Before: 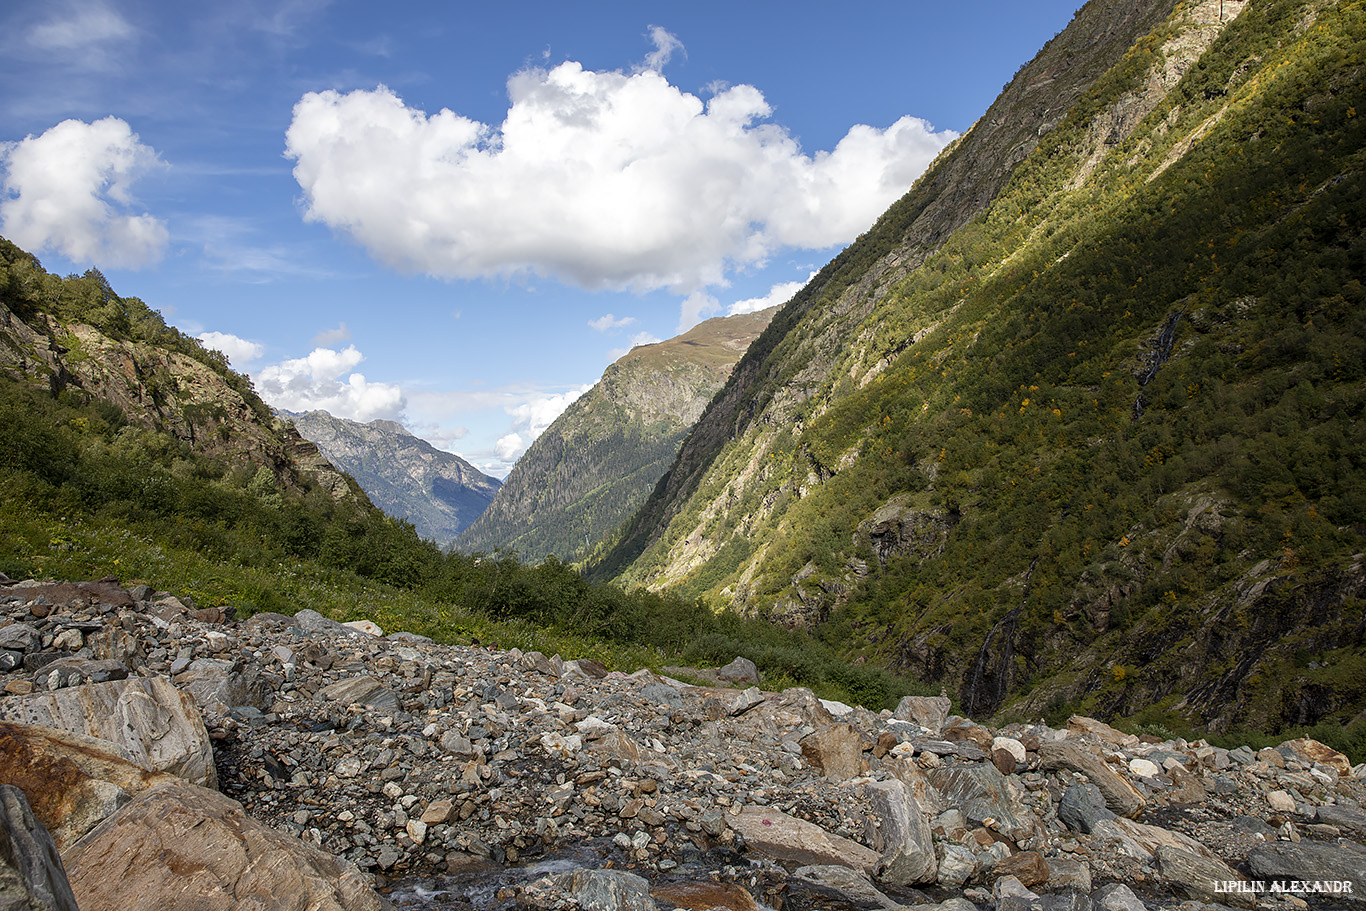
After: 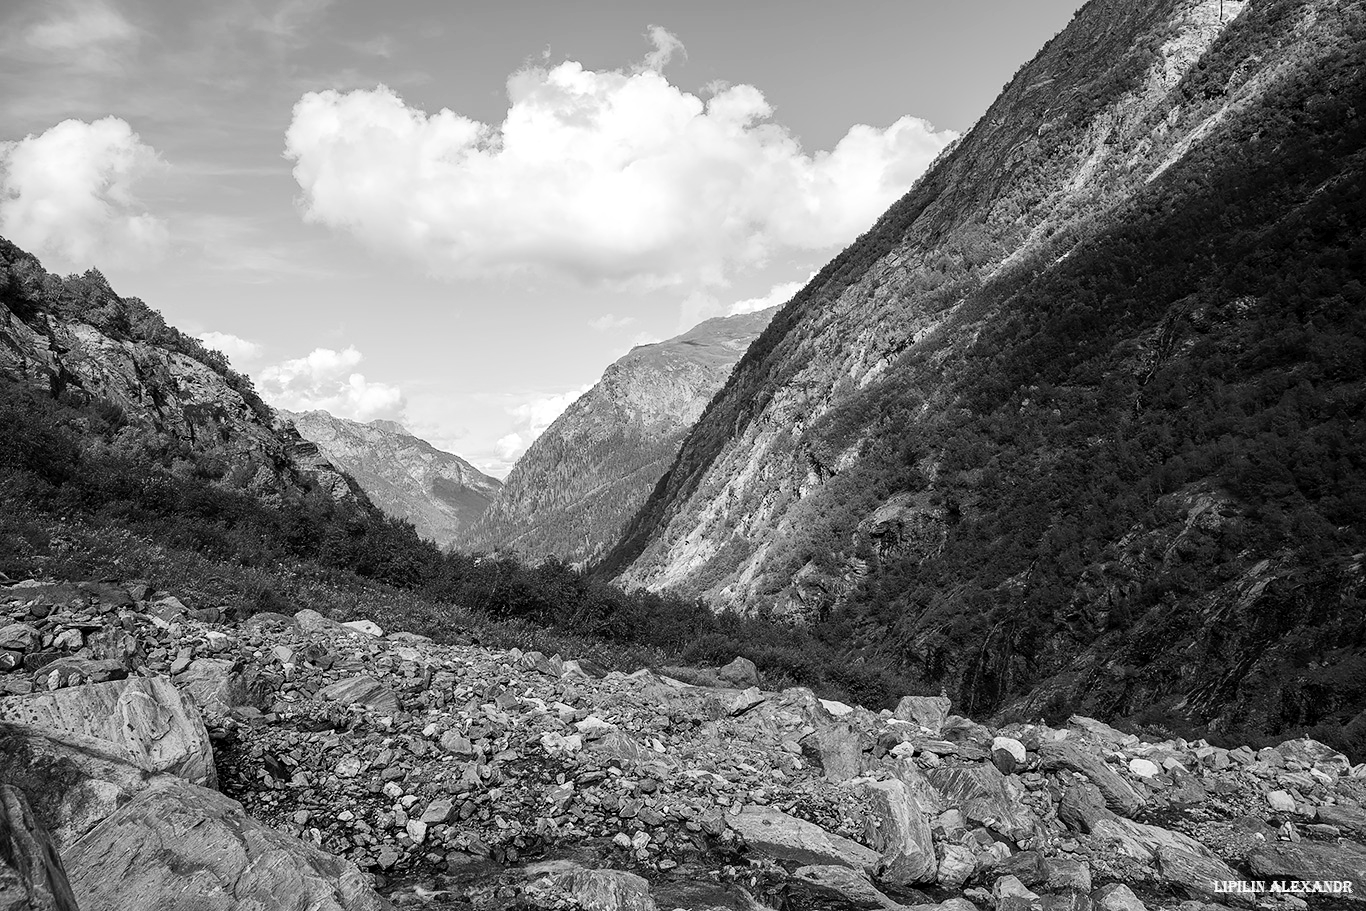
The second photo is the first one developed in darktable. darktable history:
tone curve: curves: ch0 [(0, 0) (0.003, 0.014) (0.011, 0.019) (0.025, 0.026) (0.044, 0.037) (0.069, 0.053) (0.1, 0.083) (0.136, 0.121) (0.177, 0.163) (0.224, 0.22) (0.277, 0.281) (0.335, 0.354) (0.399, 0.436) (0.468, 0.526) (0.543, 0.612) (0.623, 0.706) (0.709, 0.79) (0.801, 0.858) (0.898, 0.925) (1, 1)], preserve colors none
color look up table: target L [100.32, 86.7, 88.47, 78.43, 82.41, 75.88, 79.88, 66.24, 53.98, 36.15, 23.52, 201, 80.24, 74.05, 65.49, 59.41, 56.32, 48.84, 35.72, 51.22, 32.75, 31.46, 7.568, 10.27, 7.568, 89.53, 80.24, 70.73, 71.1, 59.92, 49.24, 48.31, 58.38, 47.24, 45.09, 24.72, 35.16, 32.32, 11.92, 10.27, 5.464, 93.75, 83.84, 83.84, 72.58, 59.41, 59.41, 41.96, 28.27], target a [0.001, -0.001, 0, 0, -0.002, -0.001, 0, 0.001, 0 ×4, -0.001, 0 ×12, -0.003, -0.001, -0.002, 0, 0.001, 0, 0.001, 0.001, 0, 0.001, 0.001, 0.001, 0 ×4, -0.002, -0.002, -0.002, 0, 0, 0, 0.001, 0.001], target b [-0.003, 0.022, 0, 0.001, 0.022, 0.002, 0.001, -0.004, -0.002, 0.001, -0.003, -0.001, 0.002 ×4, 0.001, -0.004, -0.003, 0.001, 0, 0, -0.002, -0.002, -0.002, 0.023, 0.002, 0.022, 0.002, -0.004, 0.001, -0.004, -0.004, -0.003, -0.004, -0.003, -0.003, -0.003, -0.002, -0.002, 0.003, 0.023, 0.022, 0.022, 0.002, 0.002, 0.002, -0.006, -0.003], num patches 49
